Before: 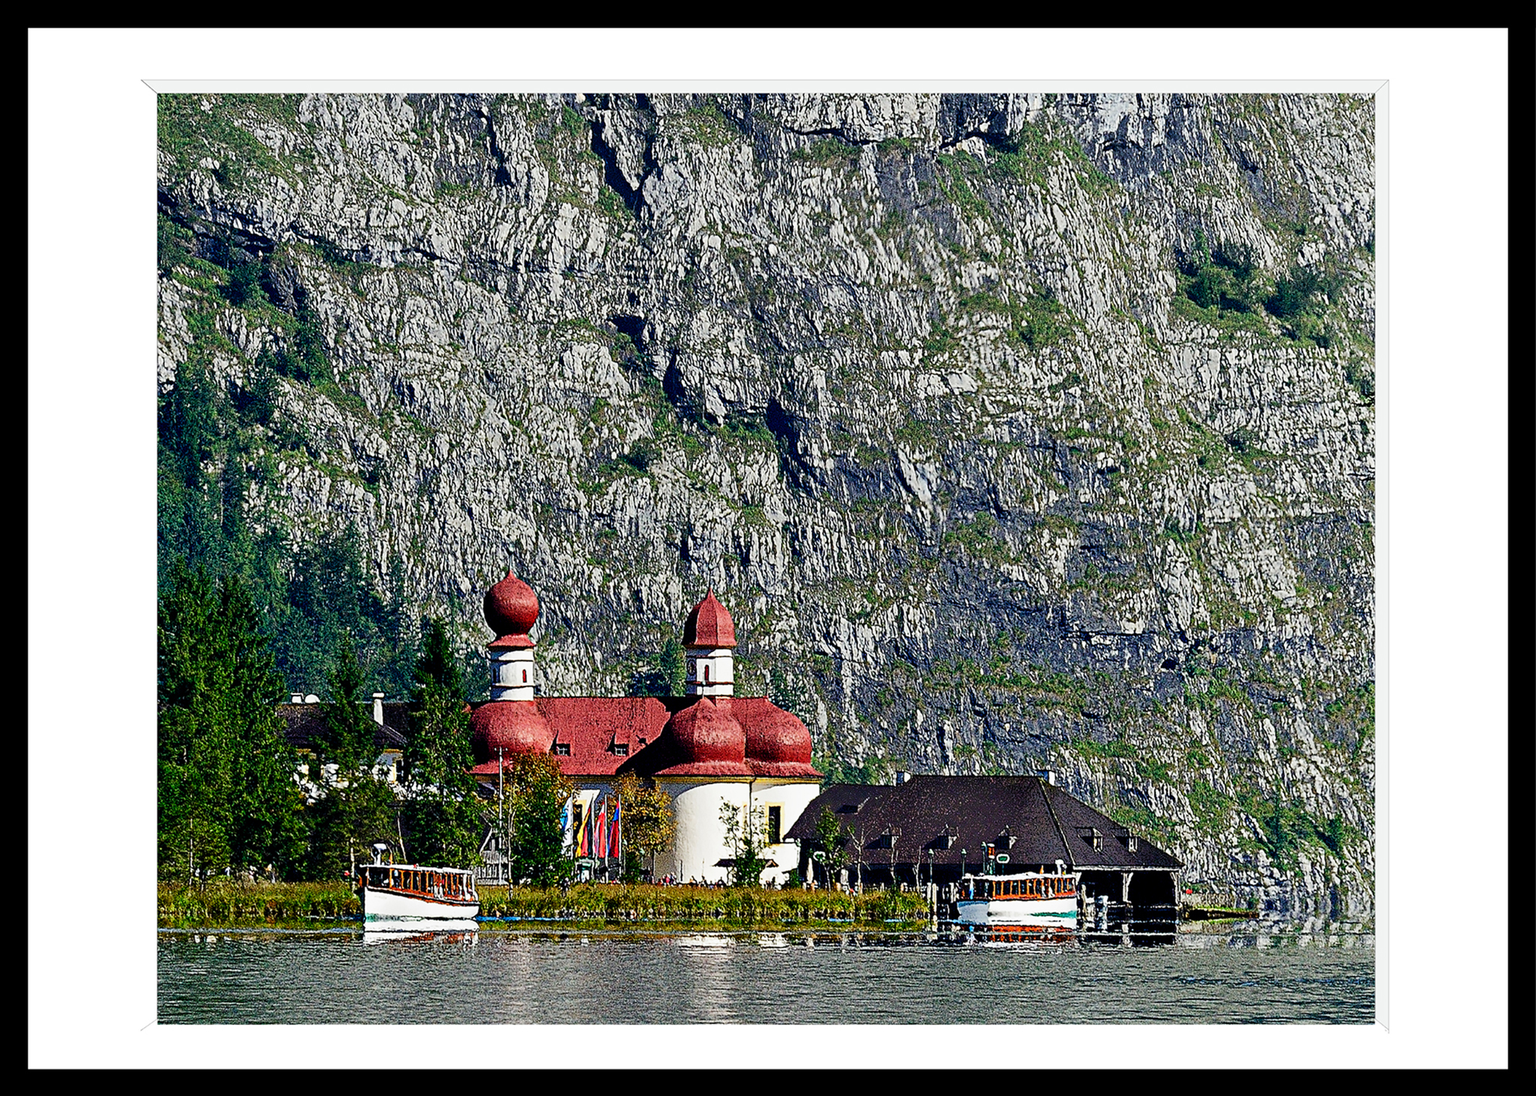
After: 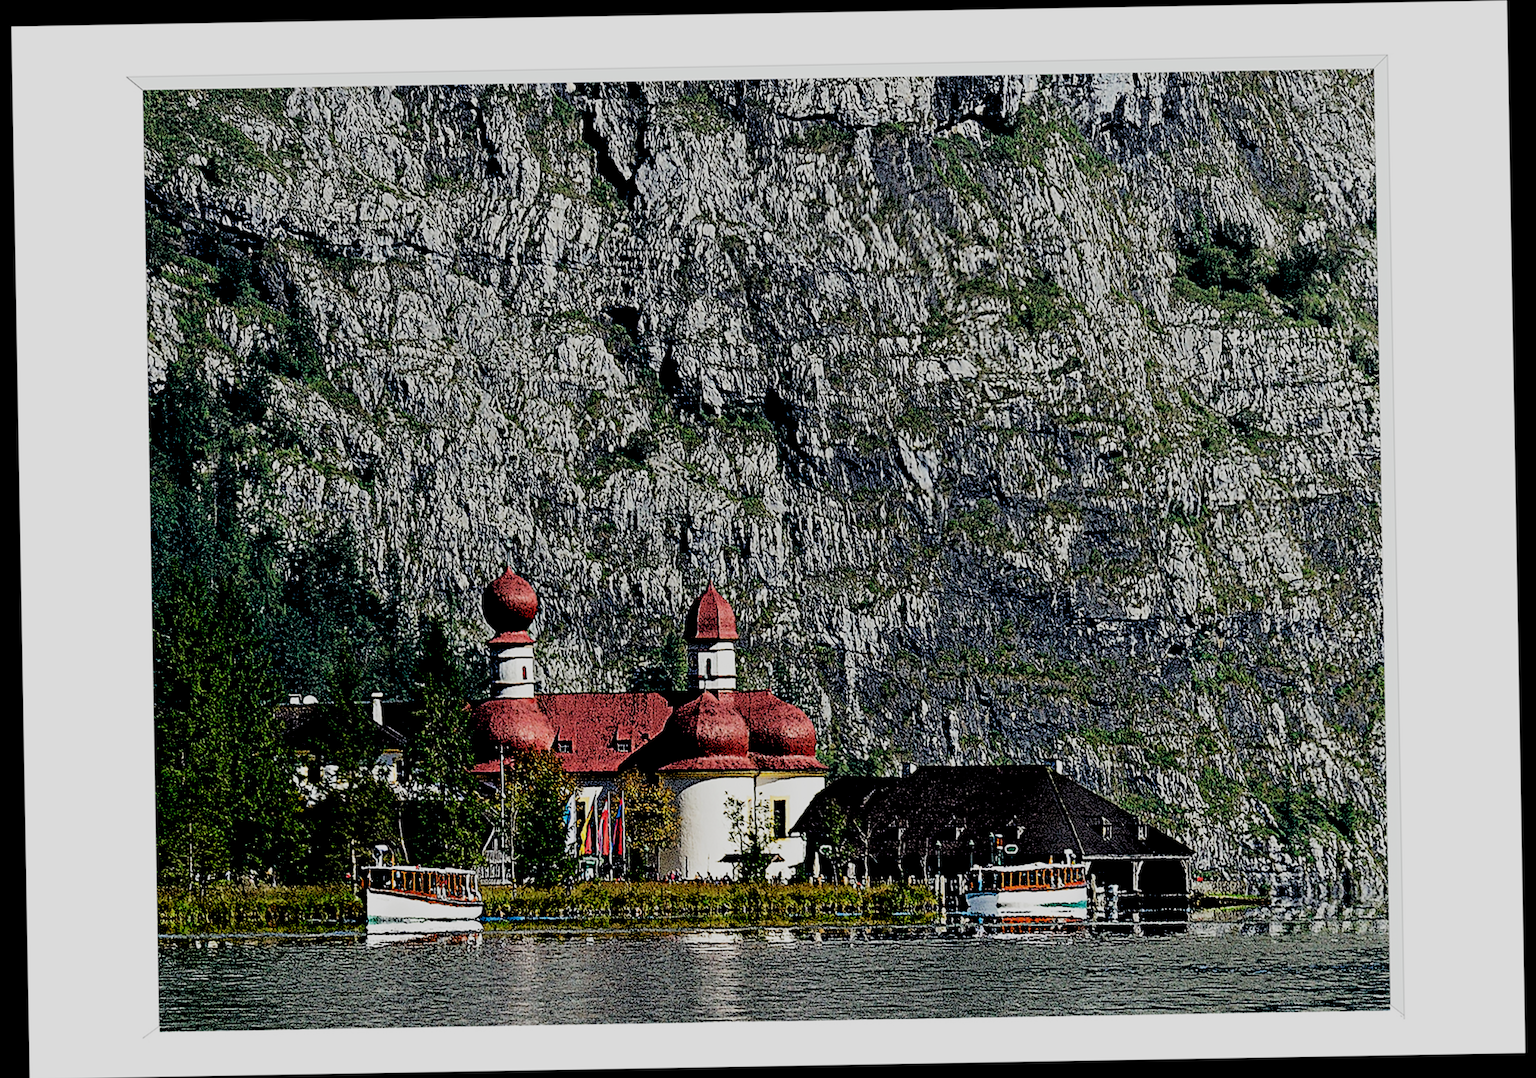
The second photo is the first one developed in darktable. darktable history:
rotate and perspective: rotation -1°, crop left 0.011, crop right 0.989, crop top 0.025, crop bottom 0.975
base curve: curves: ch0 [(0, 0) (0.088, 0.125) (0.176, 0.251) (0.354, 0.501) (0.613, 0.749) (1, 0.877)], preserve colors none
rgb levels: levels [[0.029, 0.461, 0.922], [0, 0.5, 1], [0, 0.5, 1]]
exposure: exposure -1 EV, compensate highlight preservation false
